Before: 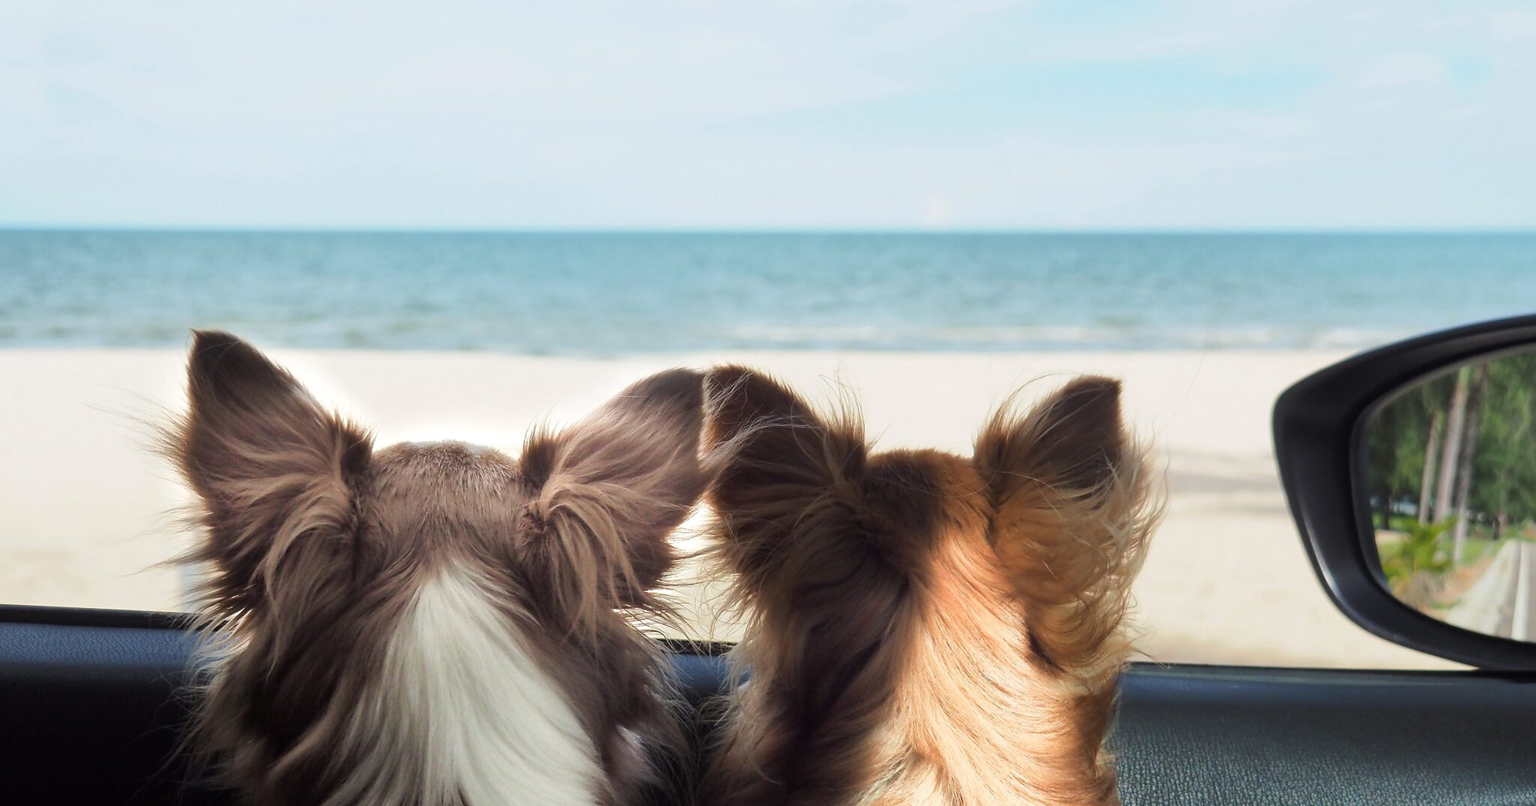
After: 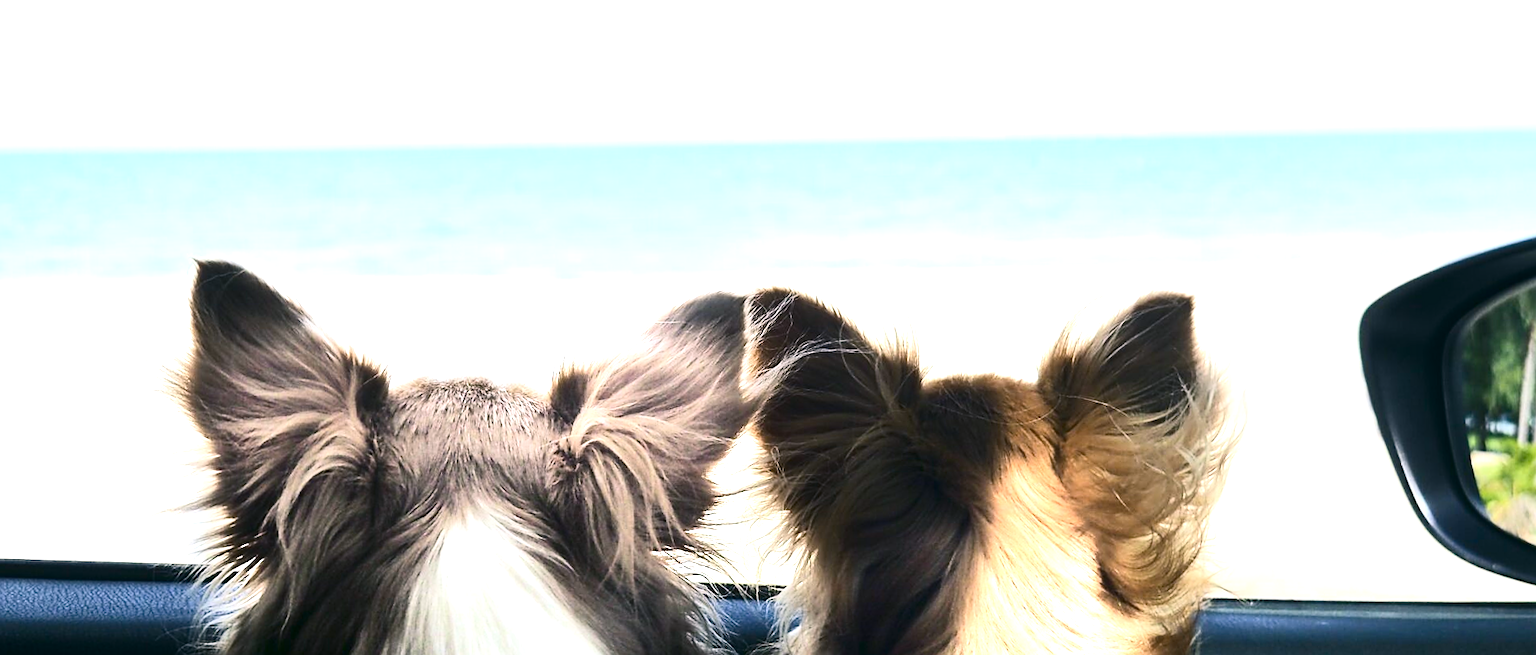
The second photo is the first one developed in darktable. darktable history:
exposure: black level correction 0, exposure 1 EV, compensate exposure bias true, compensate highlight preservation false
white balance: red 0.948, green 1.02, blue 1.176
color correction: highlights a* -0.482, highlights b* 9.48, shadows a* -9.48, shadows b* 0.803
crop and rotate: angle 0.03°, top 11.643%, right 5.651%, bottom 11.189%
rotate and perspective: rotation -1°, crop left 0.011, crop right 0.989, crop top 0.025, crop bottom 0.975
sharpen: on, module defaults
color balance rgb: shadows lift › chroma 1%, shadows lift › hue 28.8°, power › hue 60°, highlights gain › chroma 1%, highlights gain › hue 60°, global offset › luminance 0.25%, perceptual saturation grading › highlights -20%, perceptual saturation grading › shadows 20%, perceptual brilliance grading › highlights 5%, perceptual brilliance grading › shadows -10%, global vibrance 19.67%
contrast brightness saturation: contrast 0.28
